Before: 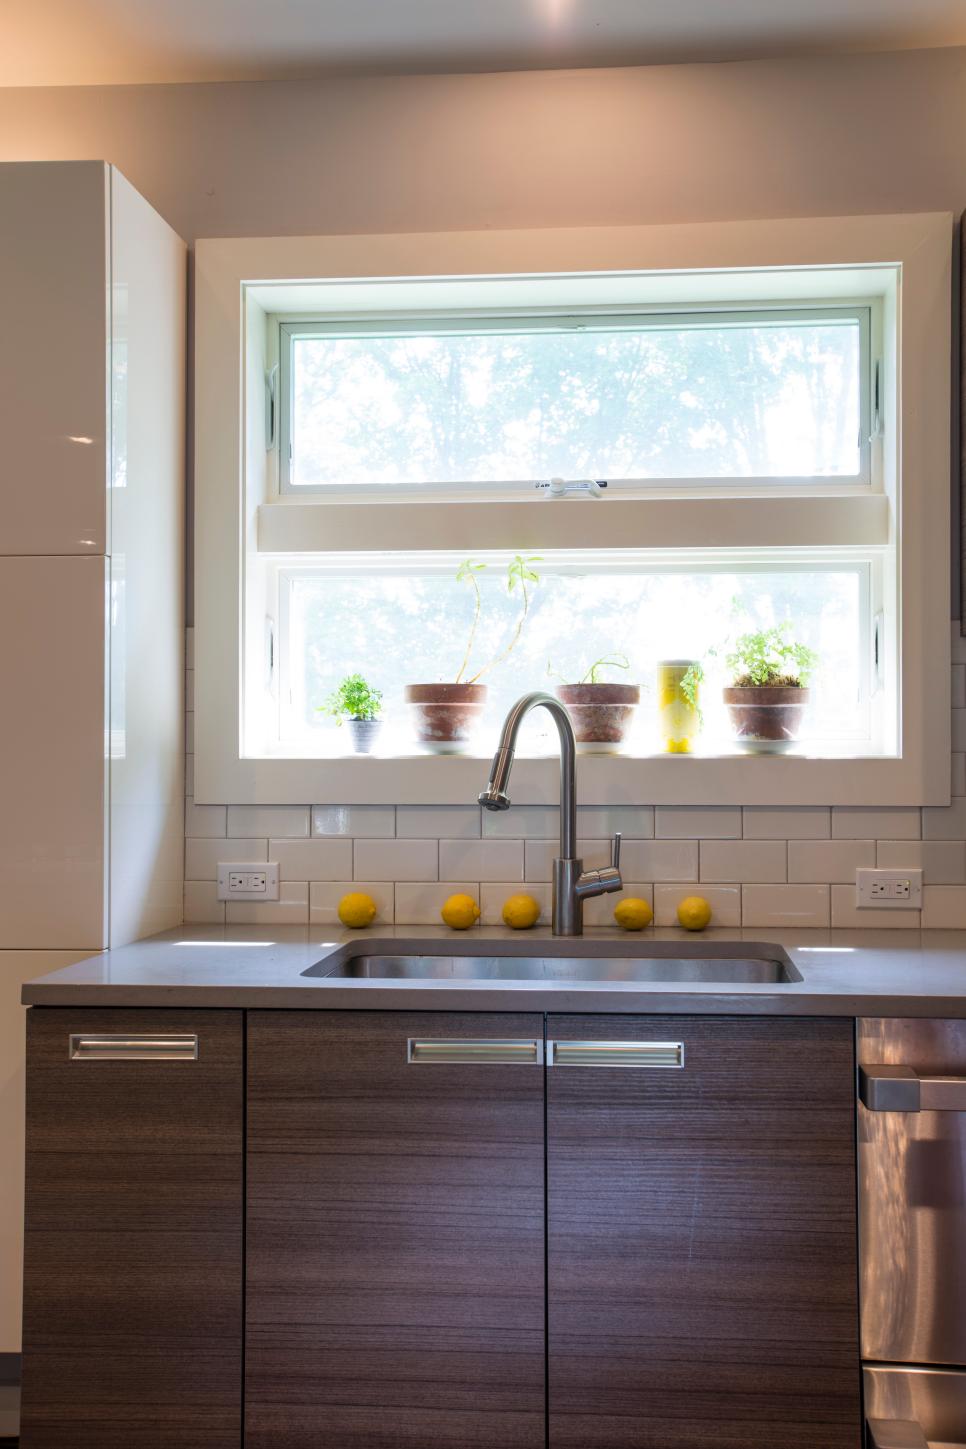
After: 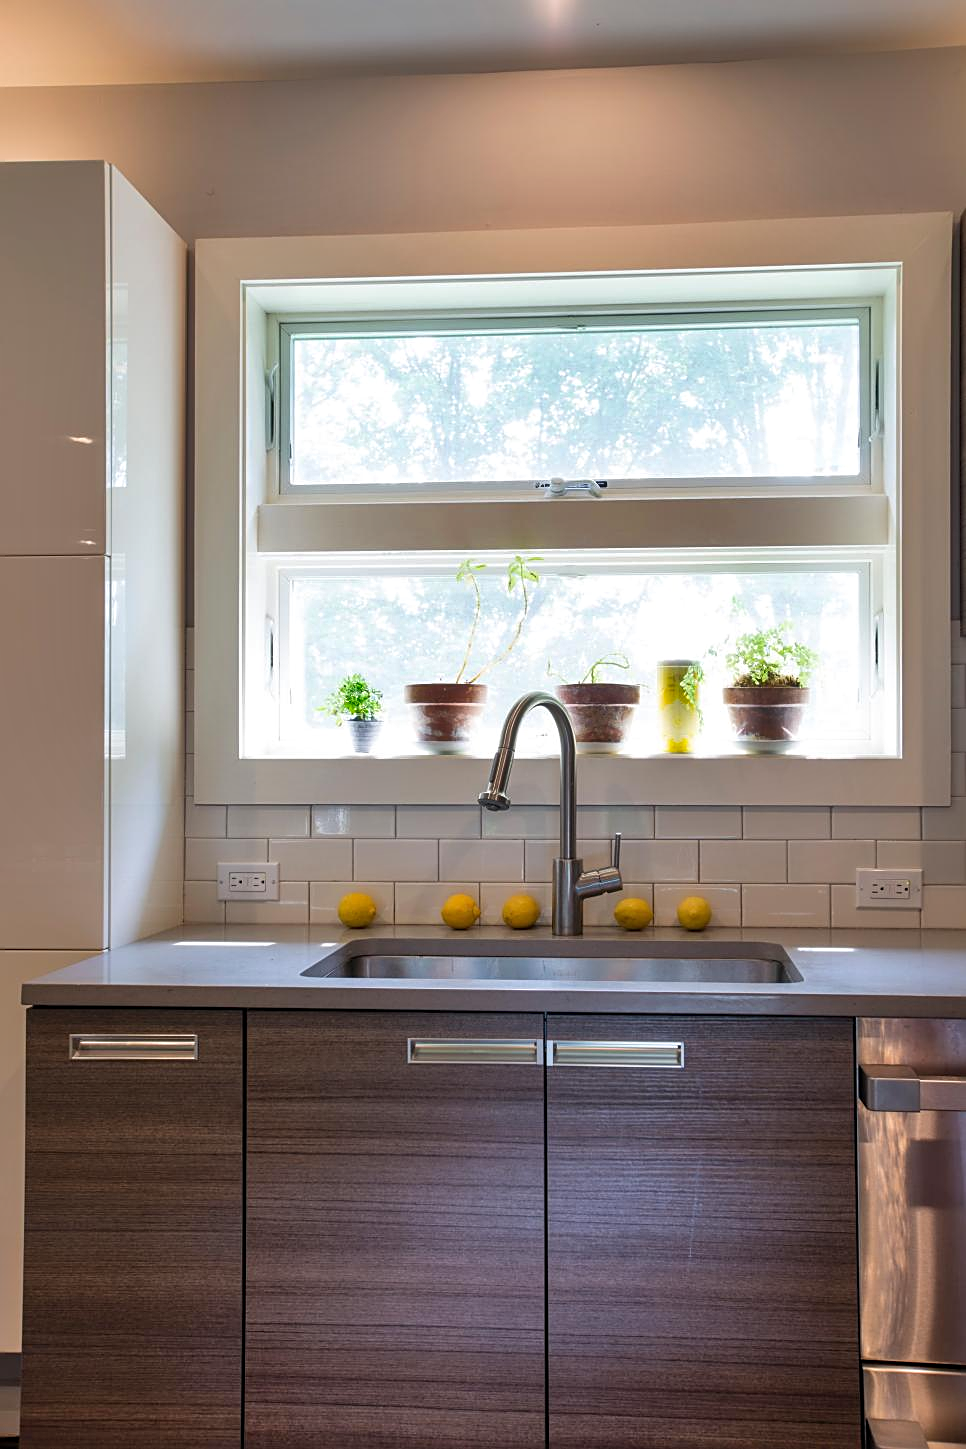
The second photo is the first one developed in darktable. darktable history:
shadows and highlights: highlights color adjustment 72.85%, low approximation 0.01, soften with gaussian
sharpen: on, module defaults
tone equalizer: edges refinement/feathering 500, mask exposure compensation -1.57 EV, preserve details no
